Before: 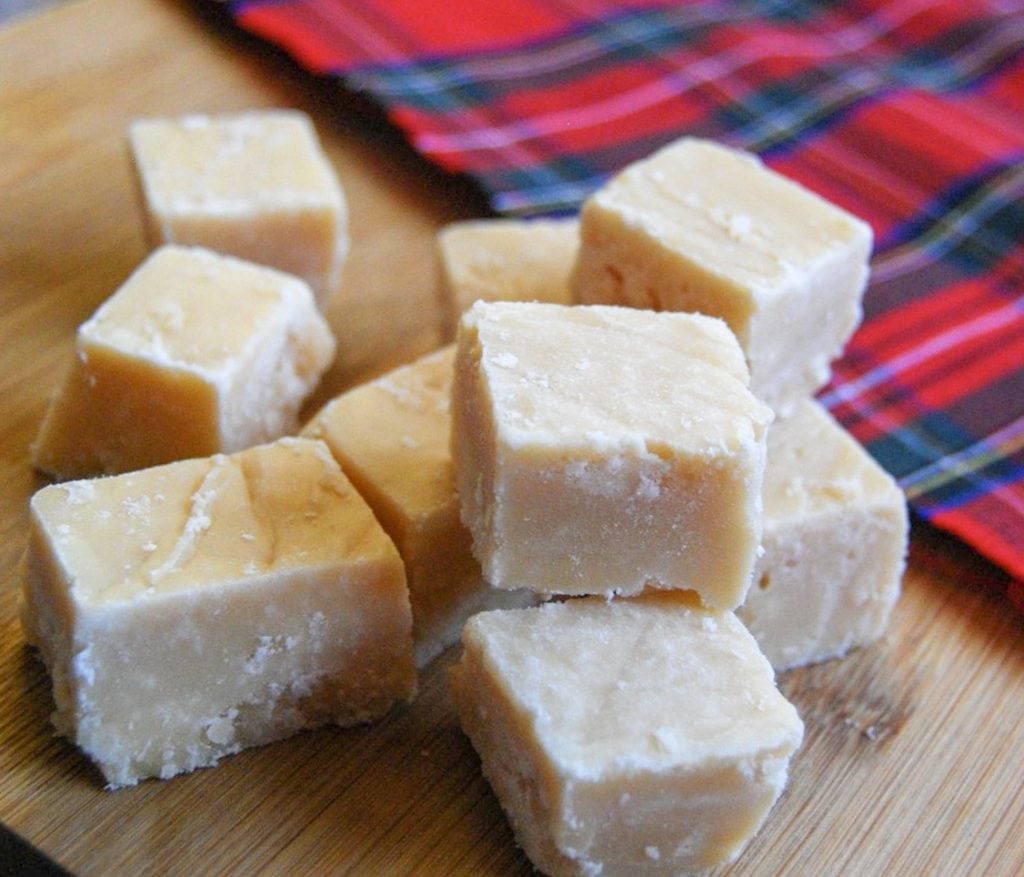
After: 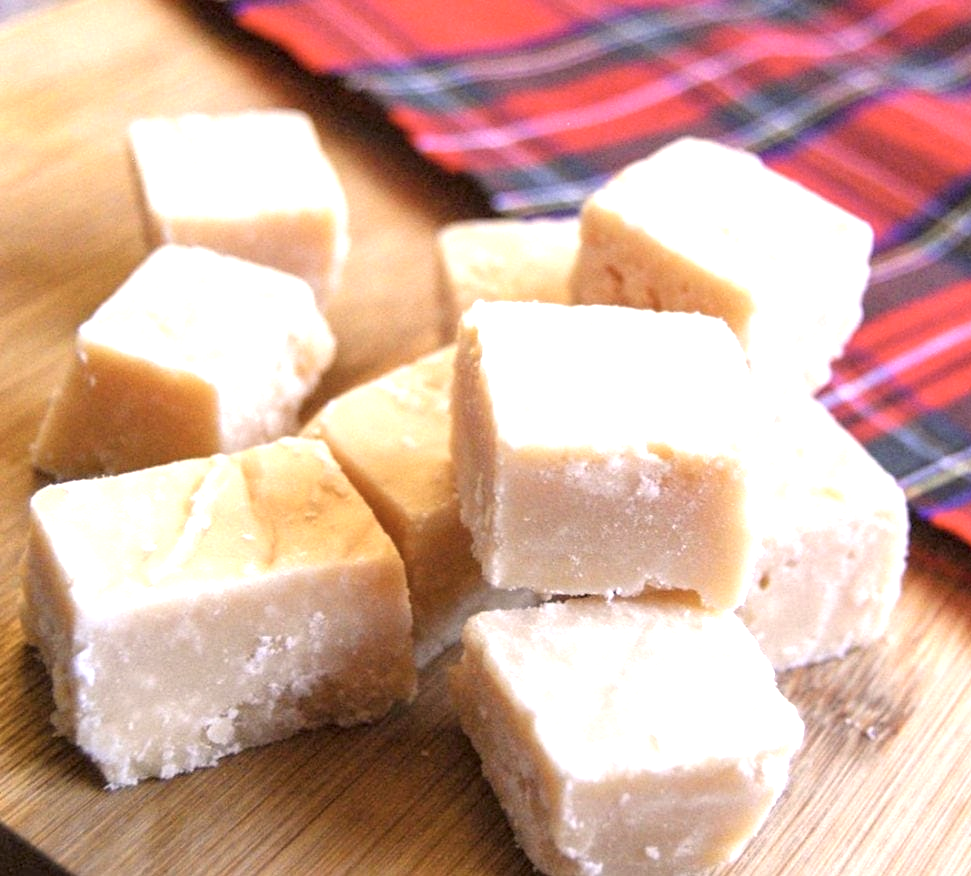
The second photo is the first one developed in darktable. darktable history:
contrast brightness saturation: saturation -0.1
exposure: black level correction 0, exposure 1.1 EV, compensate exposure bias true, compensate highlight preservation false
crop and rotate: right 5.167%
color correction: highlights a* 10.21, highlights b* 9.79, shadows a* 8.61, shadows b* 7.88, saturation 0.8
